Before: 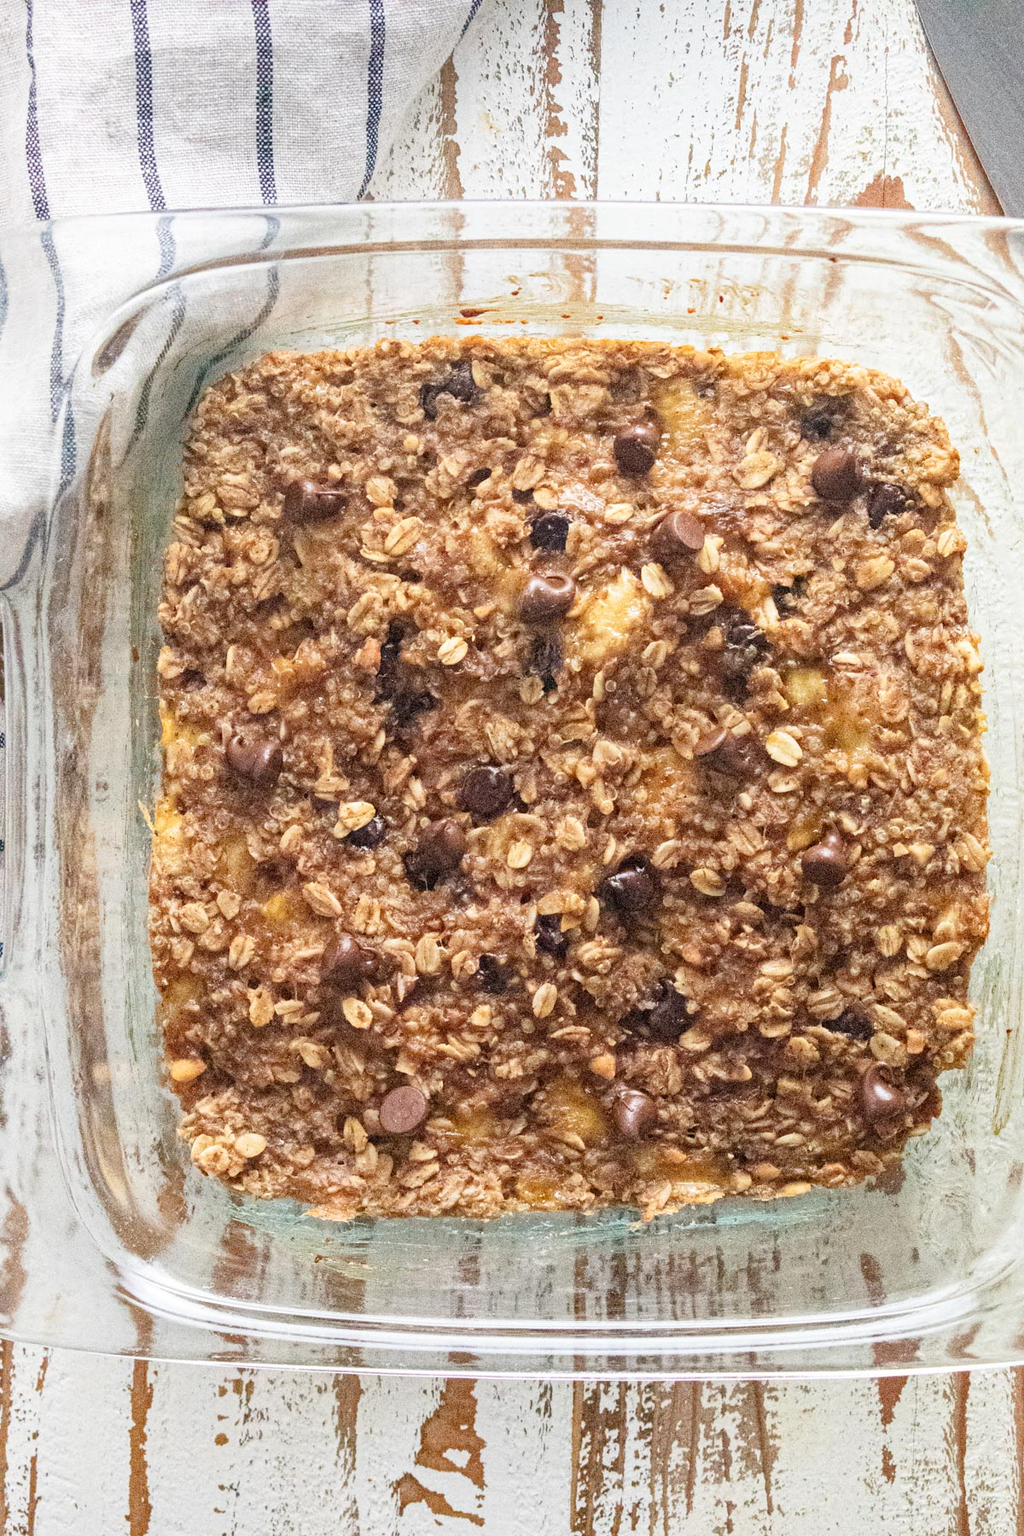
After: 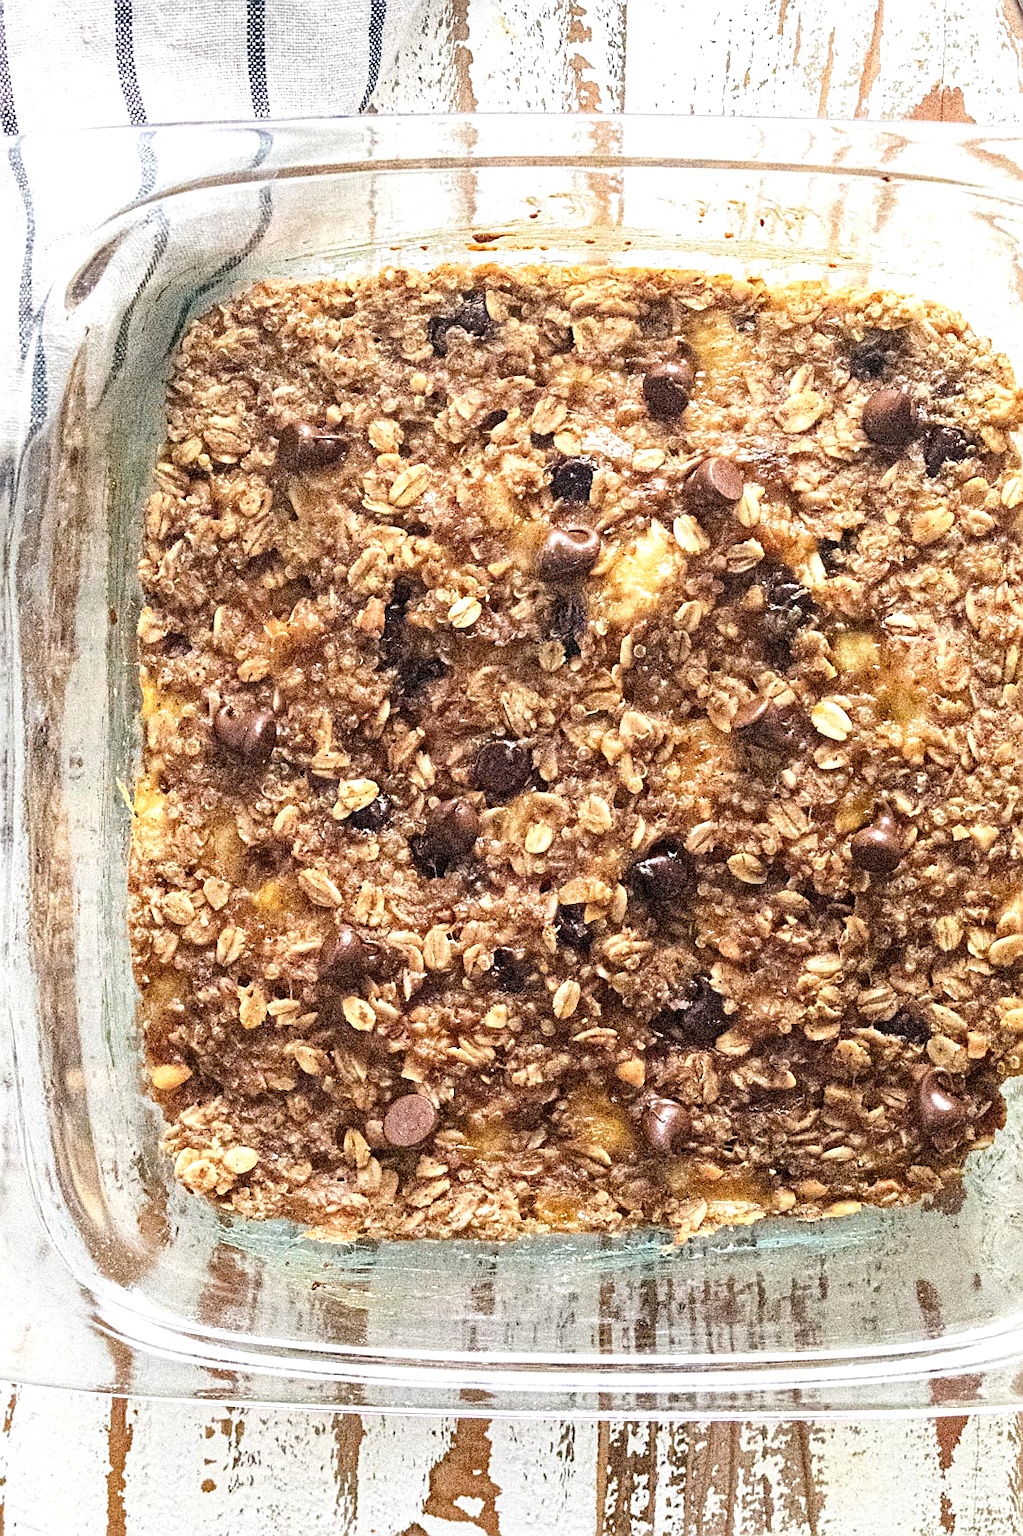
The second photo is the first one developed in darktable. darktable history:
crop: left 3.305%, top 6.436%, right 6.389%, bottom 3.258%
sharpen: on, module defaults
tone equalizer: -8 EV -0.417 EV, -7 EV -0.389 EV, -6 EV -0.333 EV, -5 EV -0.222 EV, -3 EV 0.222 EV, -2 EV 0.333 EV, -1 EV 0.389 EV, +0 EV 0.417 EV, edges refinement/feathering 500, mask exposure compensation -1.57 EV, preserve details no
